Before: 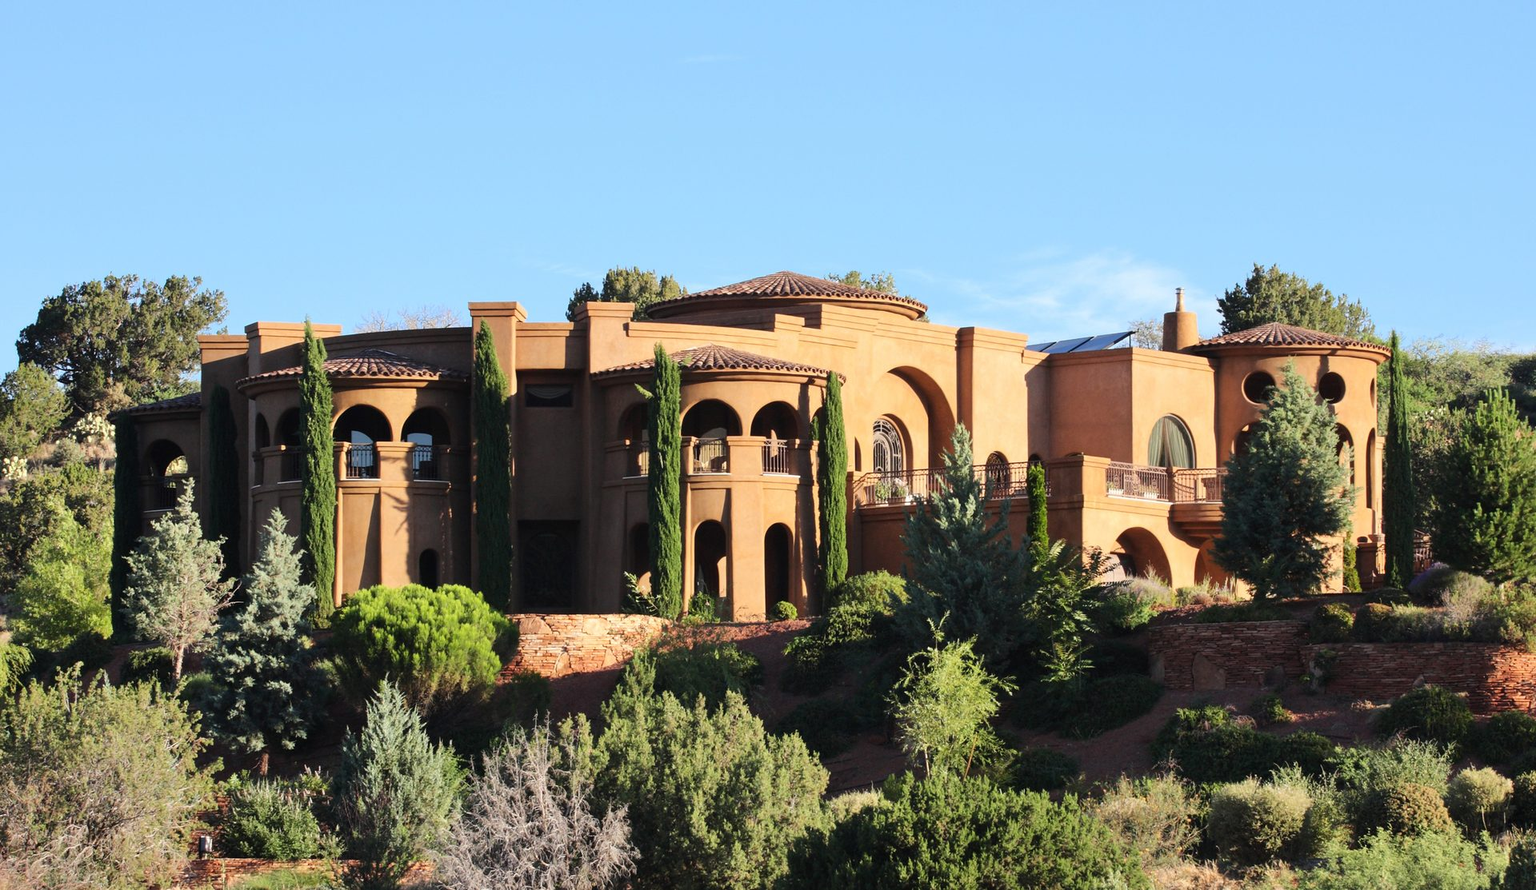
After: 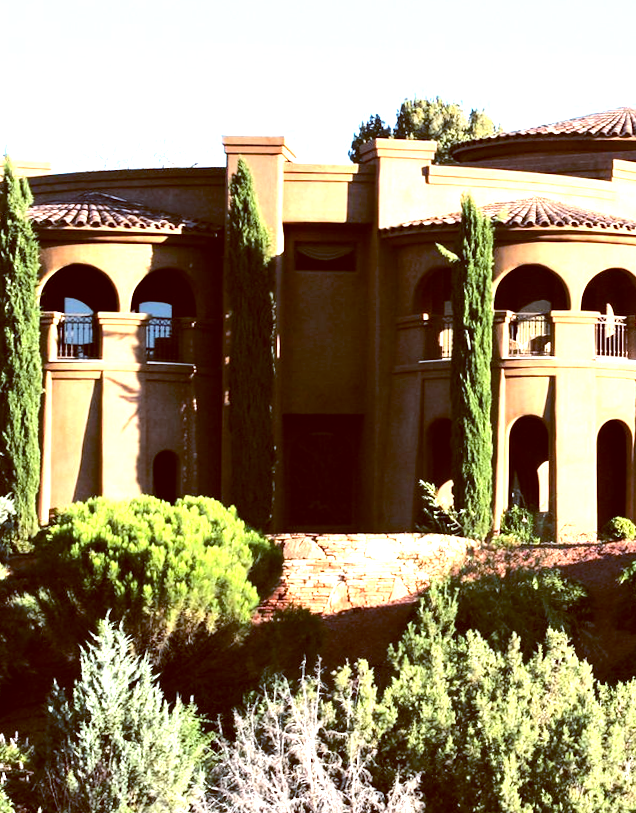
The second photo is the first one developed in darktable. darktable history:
exposure: black level correction 0, exposure 0.7 EV, compensate exposure bias true, compensate highlight preservation false
crop and rotate: left 21.77%, top 18.528%, right 44.676%, bottom 2.997%
rotate and perspective: rotation 0.679°, lens shift (horizontal) 0.136, crop left 0.009, crop right 0.991, crop top 0.078, crop bottom 0.95
tone equalizer: -8 EV -0.75 EV, -7 EV -0.7 EV, -6 EV -0.6 EV, -5 EV -0.4 EV, -3 EV 0.4 EV, -2 EV 0.6 EV, -1 EV 0.7 EV, +0 EV 0.75 EV, edges refinement/feathering 500, mask exposure compensation -1.57 EV, preserve details no
color balance: lift [1, 1.015, 1.004, 0.985], gamma [1, 0.958, 0.971, 1.042], gain [1, 0.956, 0.977, 1.044]
